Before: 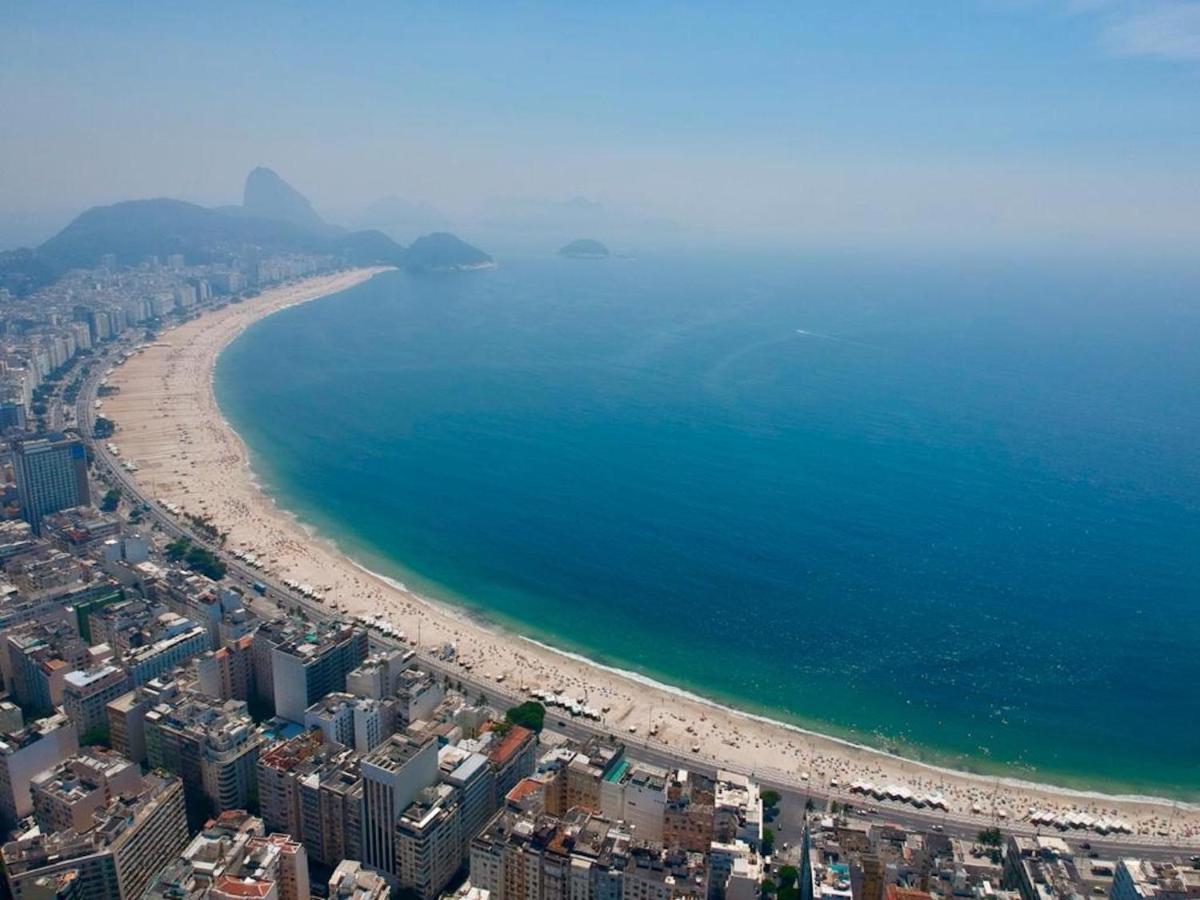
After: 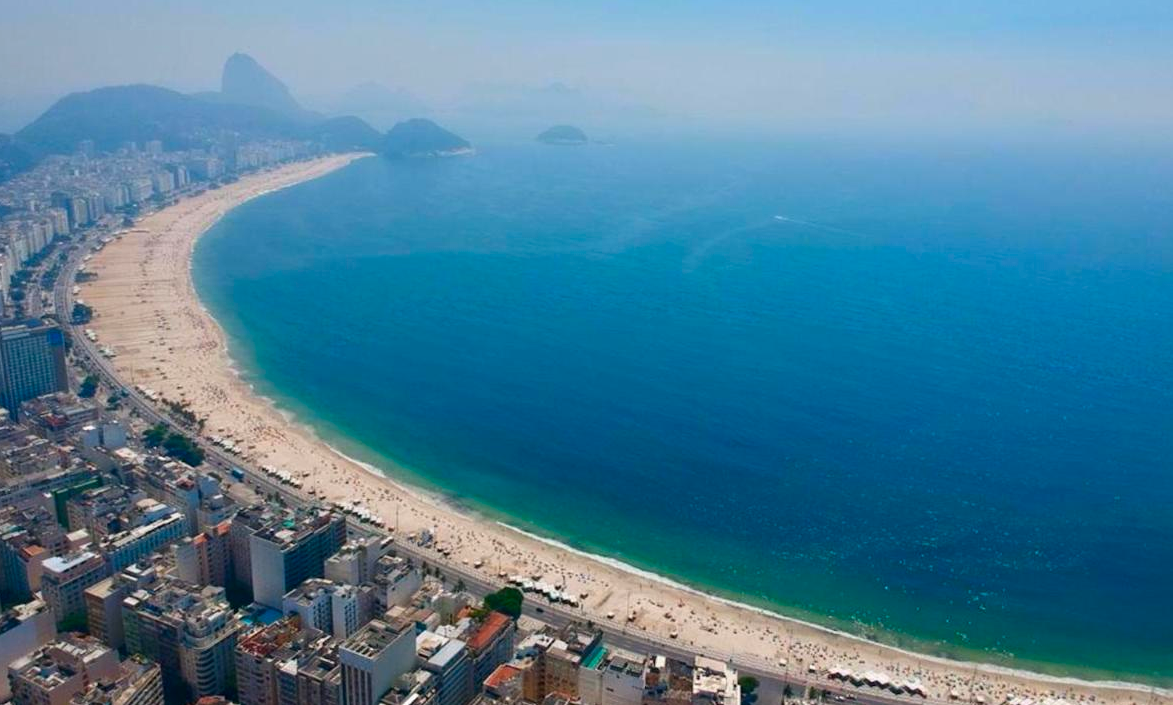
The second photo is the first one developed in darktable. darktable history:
contrast brightness saturation: contrast 0.094, saturation 0.279
crop and rotate: left 1.891%, top 12.711%, right 0.306%, bottom 8.863%
